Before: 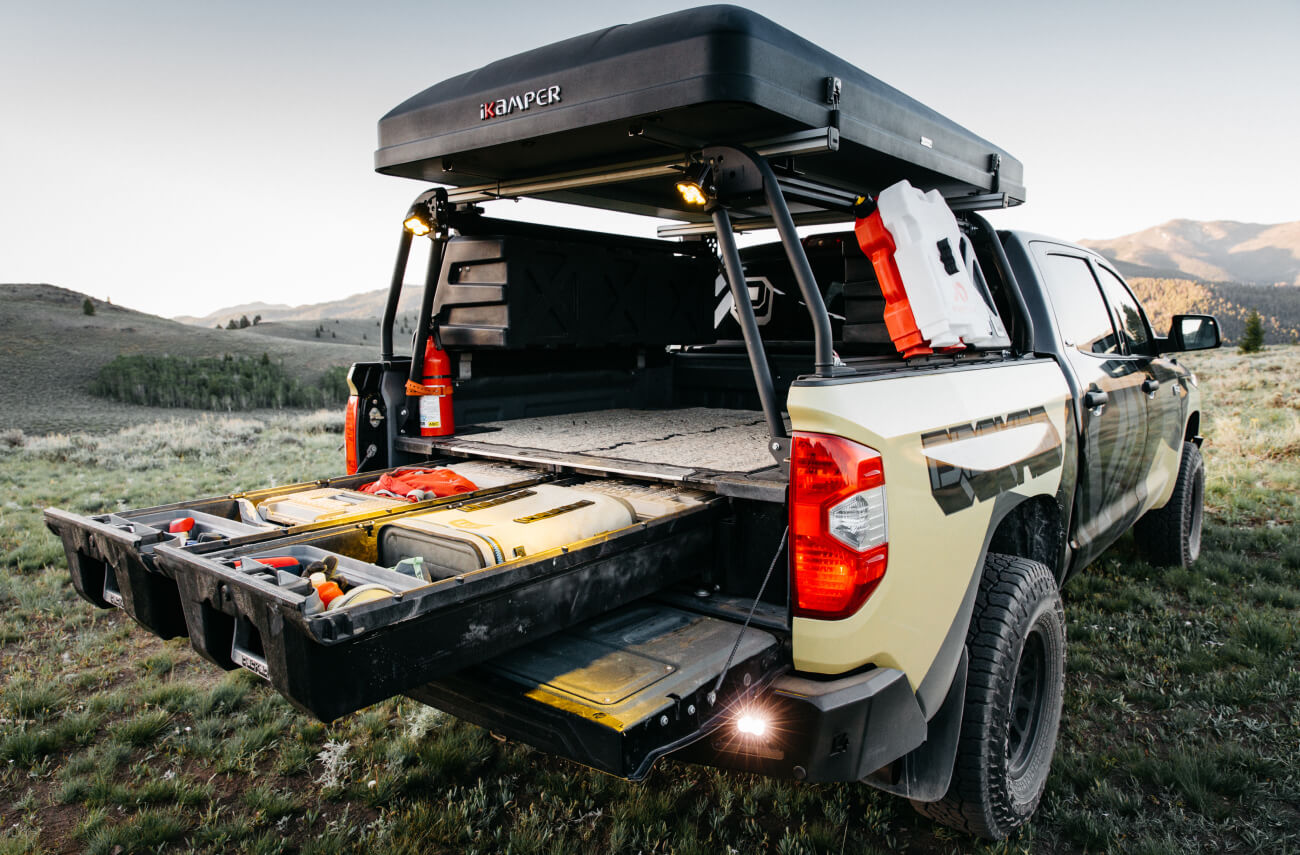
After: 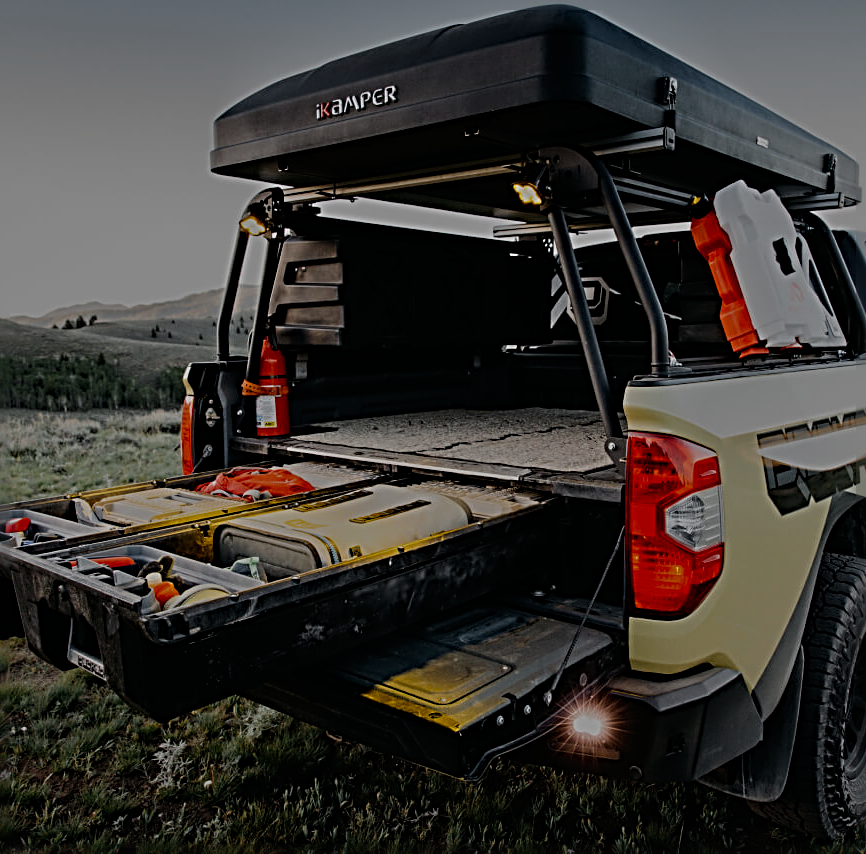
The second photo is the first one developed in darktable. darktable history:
color balance: contrast 6.48%, output saturation 113.3%
exposure: compensate exposure bias true, compensate highlight preservation false
sharpen: radius 3.69, amount 0.928
tone equalizer: -8 EV -2 EV, -7 EV -2 EV, -6 EV -2 EV, -5 EV -2 EV, -4 EV -2 EV, -3 EV -2 EV, -2 EV -2 EV, -1 EV -1.63 EV, +0 EV -2 EV
white balance: emerald 1
crop and rotate: left 12.648%, right 20.685%
shadows and highlights: shadows 25, highlights -25
